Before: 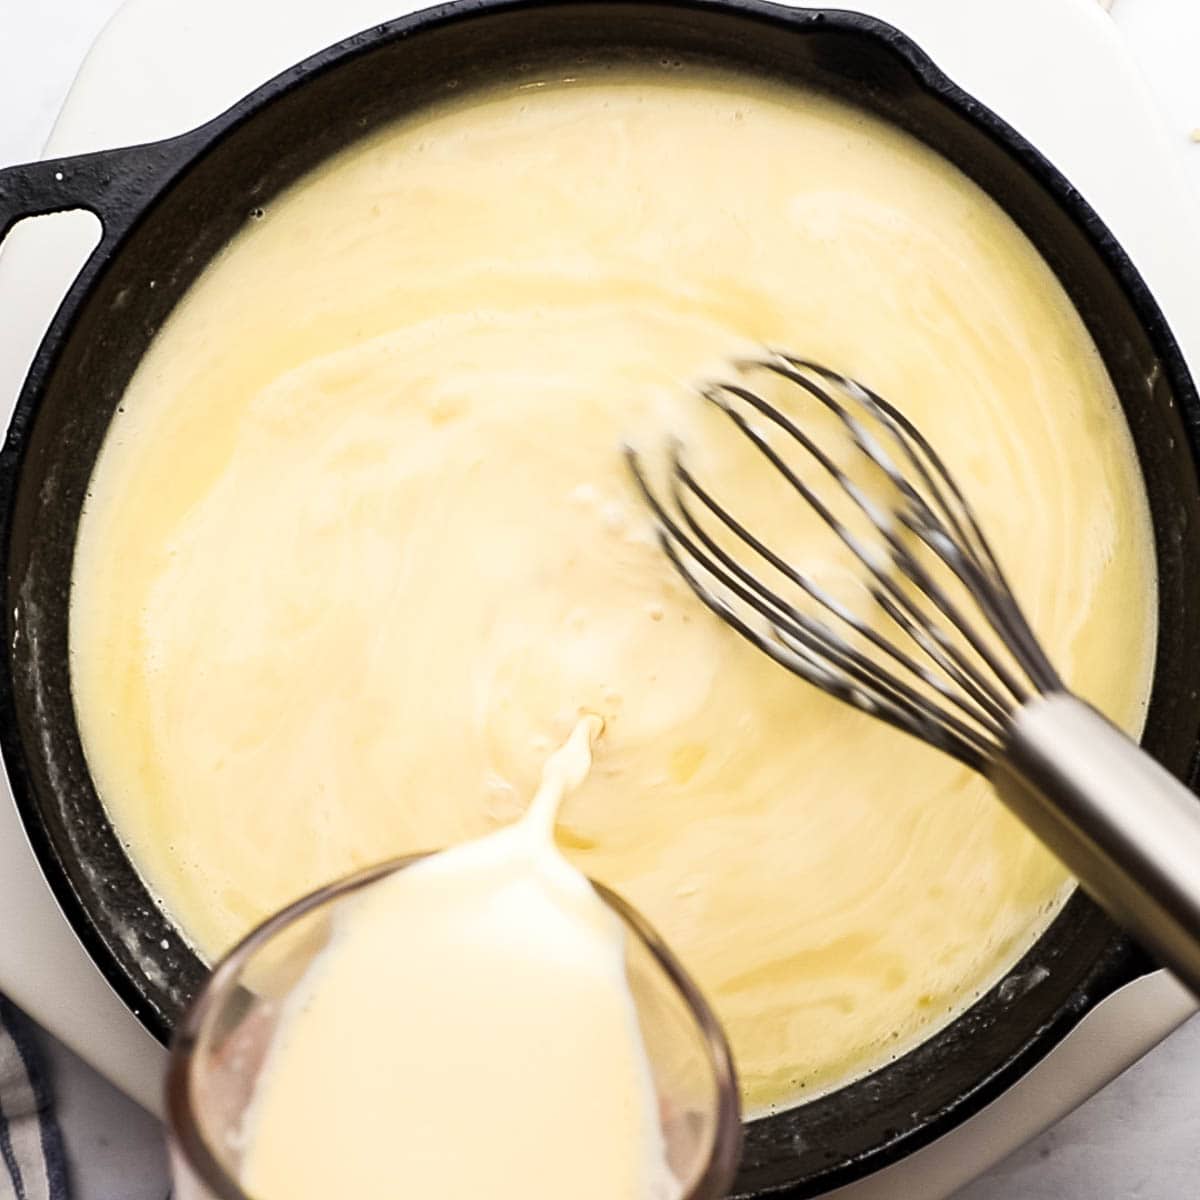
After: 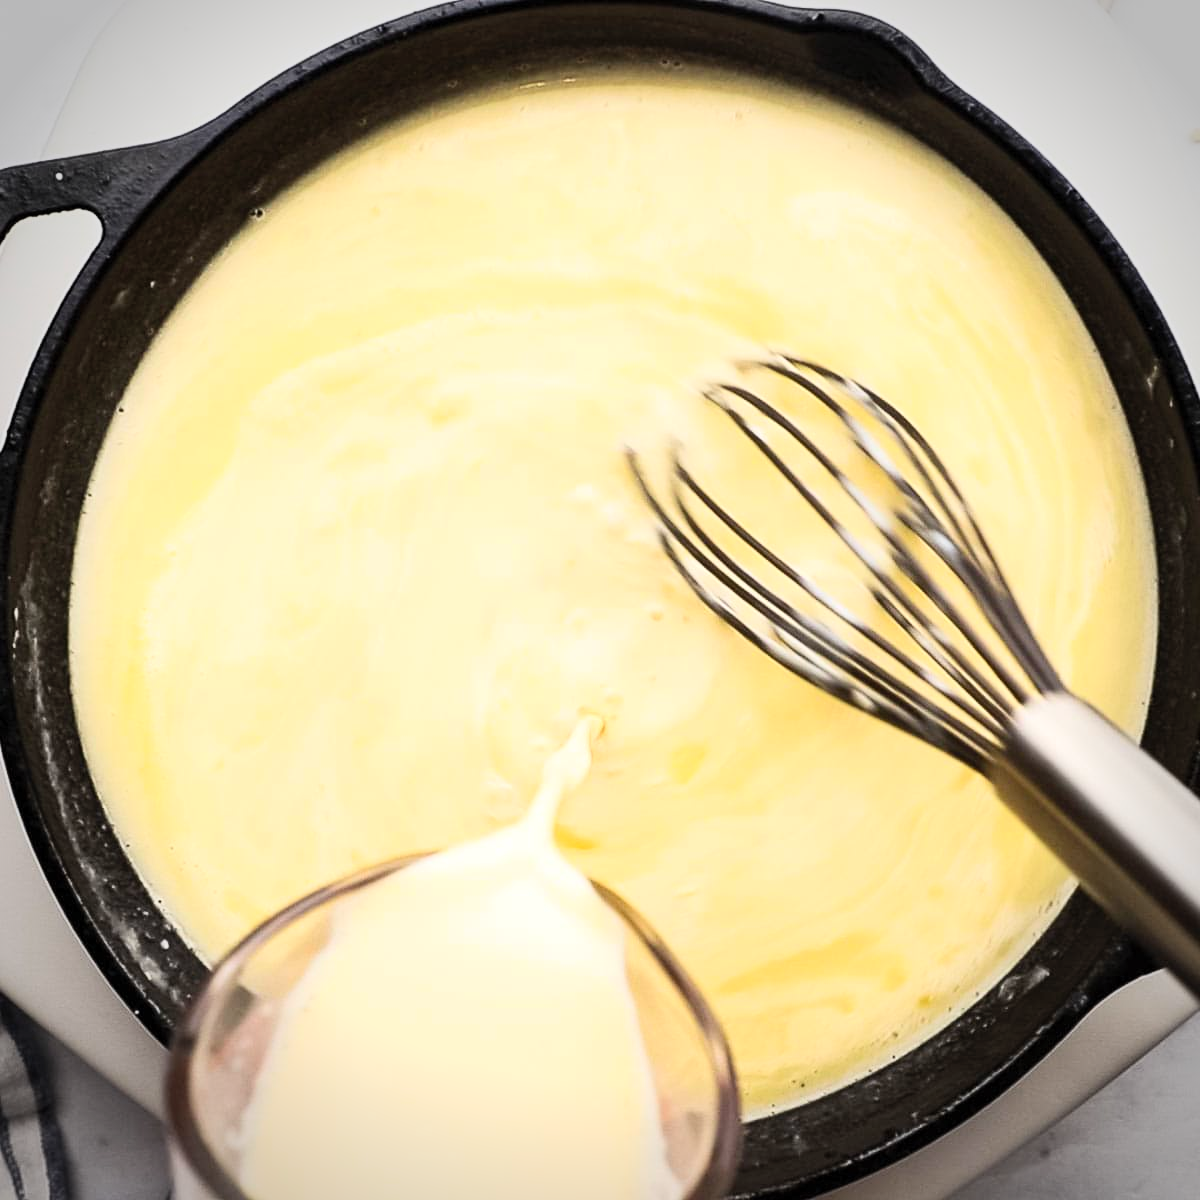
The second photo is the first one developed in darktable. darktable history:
vignetting: on, module defaults
contrast brightness saturation: contrast 0.2, brightness 0.16, saturation 0.22
